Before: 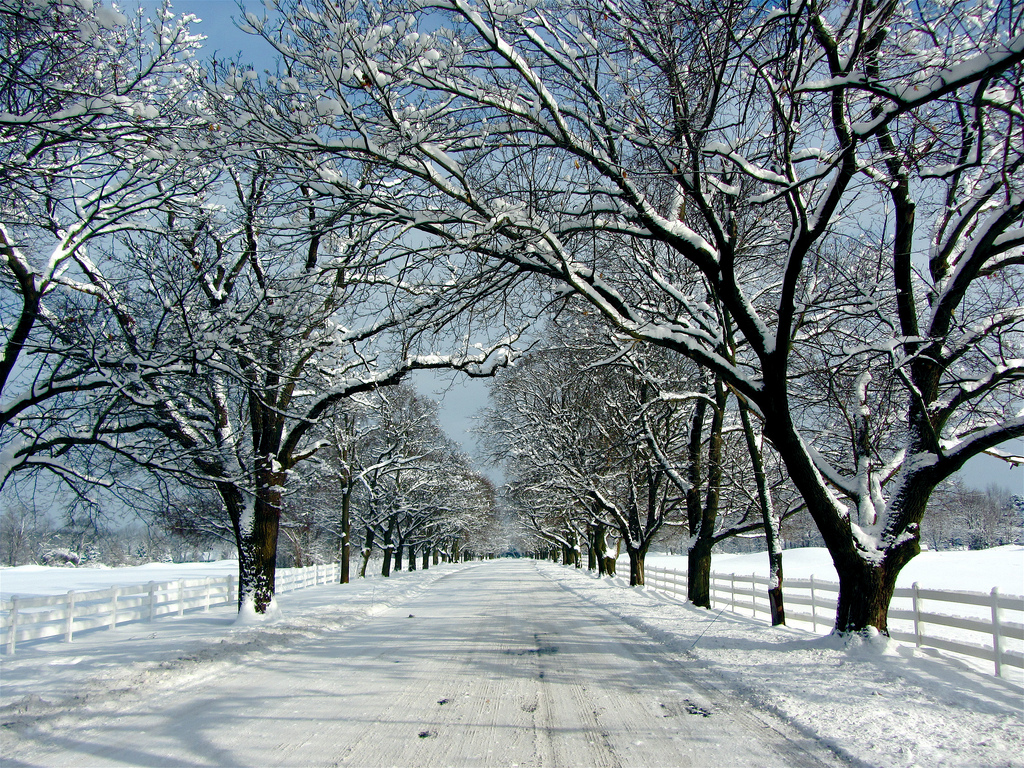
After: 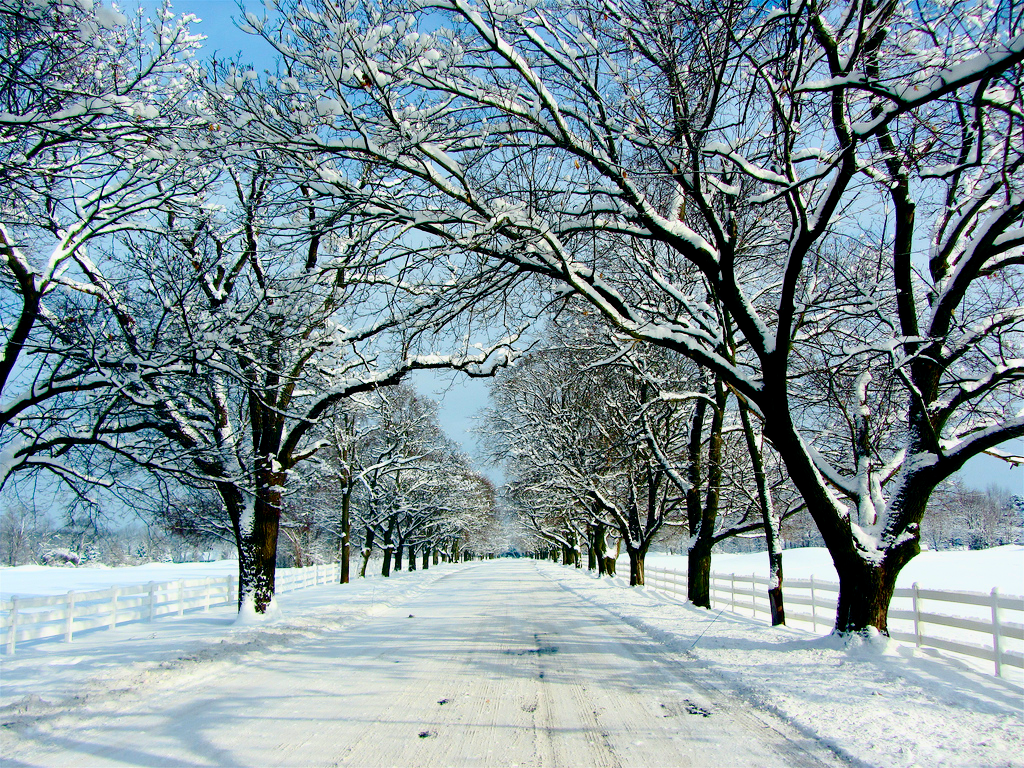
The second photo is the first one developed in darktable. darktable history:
tone curve: curves: ch0 [(0, 0) (0.091, 0.077) (0.389, 0.458) (0.745, 0.82) (0.856, 0.899) (0.92, 0.938) (1, 0.973)]; ch1 [(0, 0) (0.437, 0.404) (0.5, 0.5) (0.529, 0.55) (0.58, 0.6) (0.616, 0.649) (1, 1)]; ch2 [(0, 0) (0.442, 0.415) (0.5, 0.5) (0.535, 0.557) (0.585, 0.62) (1, 1)], color space Lab, independent channels, preserve colors none
